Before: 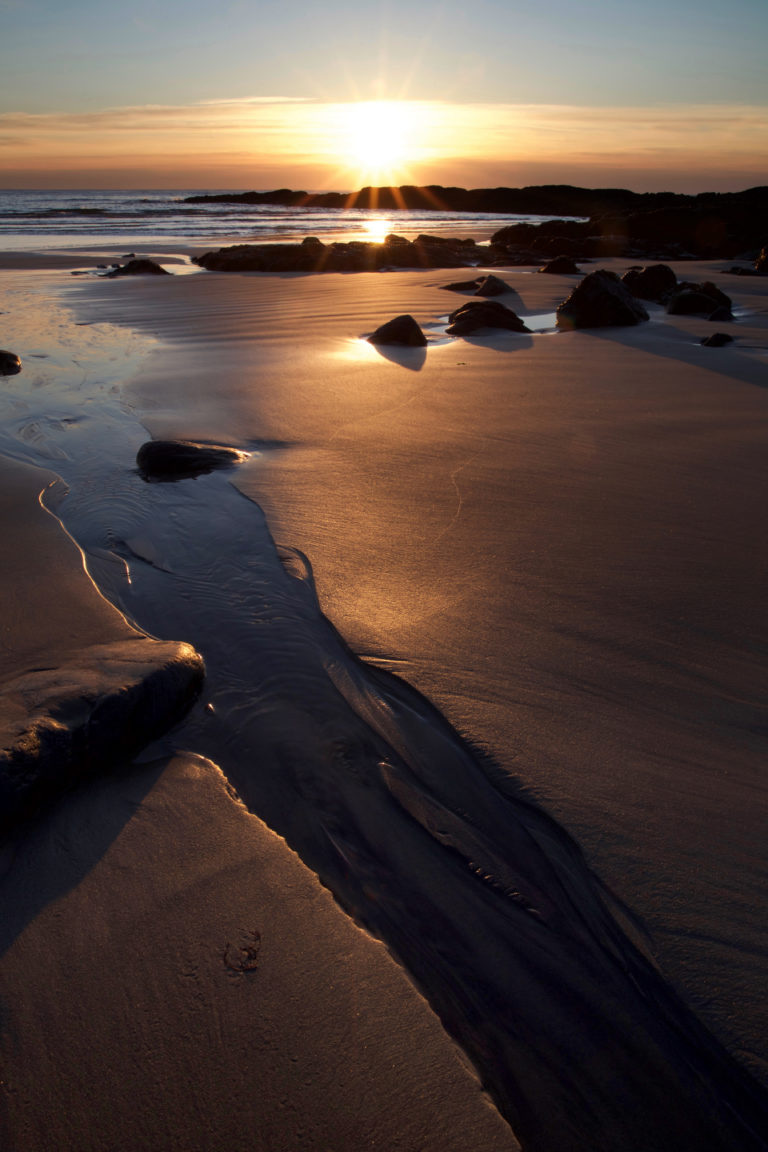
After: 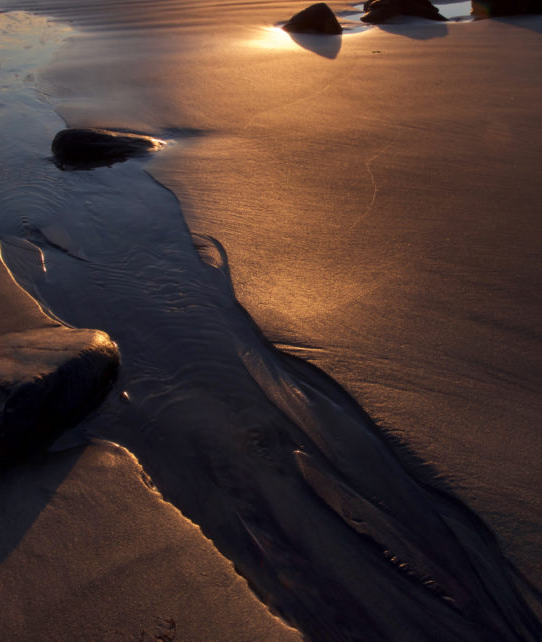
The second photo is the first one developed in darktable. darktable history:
crop: left 11.08%, top 27.108%, right 18.289%, bottom 17.09%
